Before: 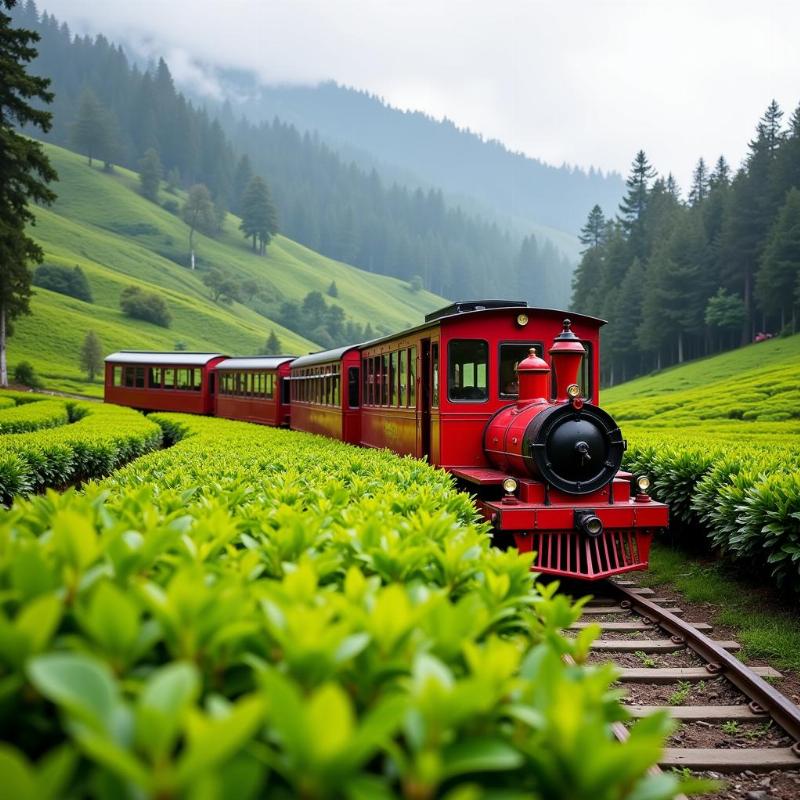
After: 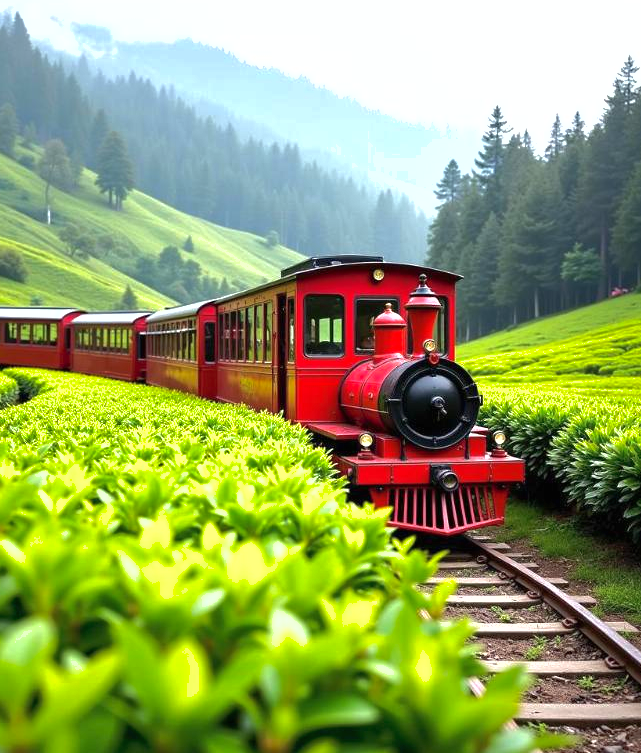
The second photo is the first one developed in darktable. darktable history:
crop and rotate: left 18.034%, top 5.795%, right 1.821%
exposure: black level correction 0, exposure 0.598 EV, compensate exposure bias true, compensate highlight preservation false
tone equalizer: -8 EV -0.402 EV, -7 EV -0.387 EV, -6 EV -0.361 EV, -5 EV -0.232 EV, -3 EV 0.248 EV, -2 EV 0.323 EV, -1 EV 0.372 EV, +0 EV 0.436 EV, edges refinement/feathering 500, mask exposure compensation -1.57 EV, preserve details no
shadows and highlights: highlights color adjustment 32.64%
